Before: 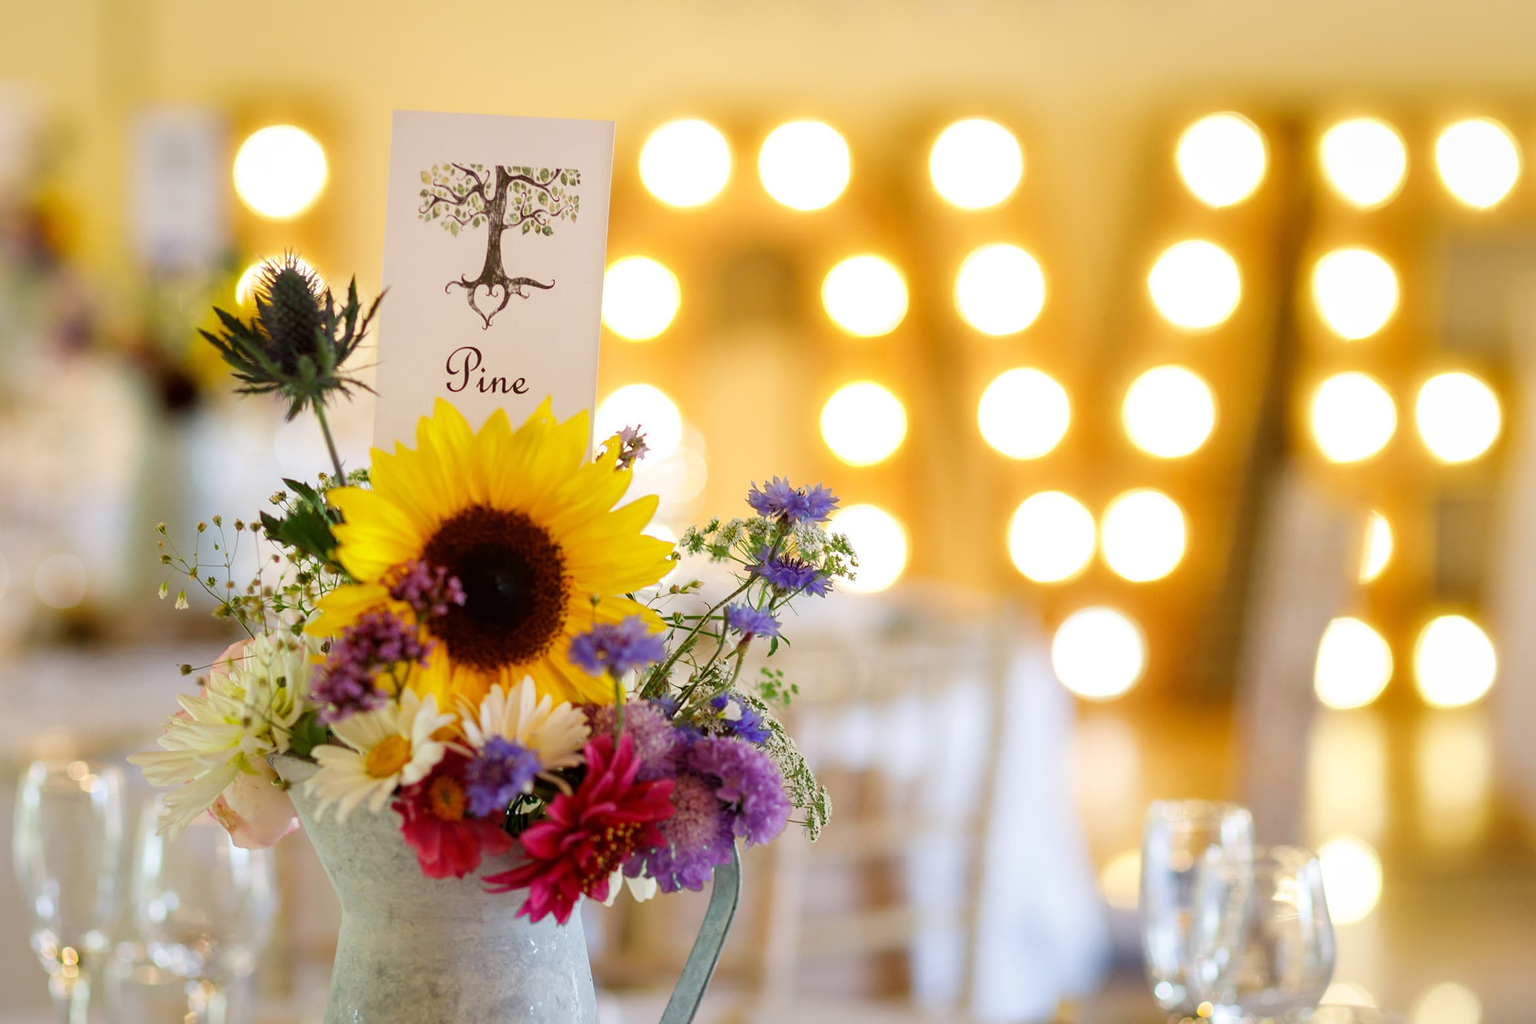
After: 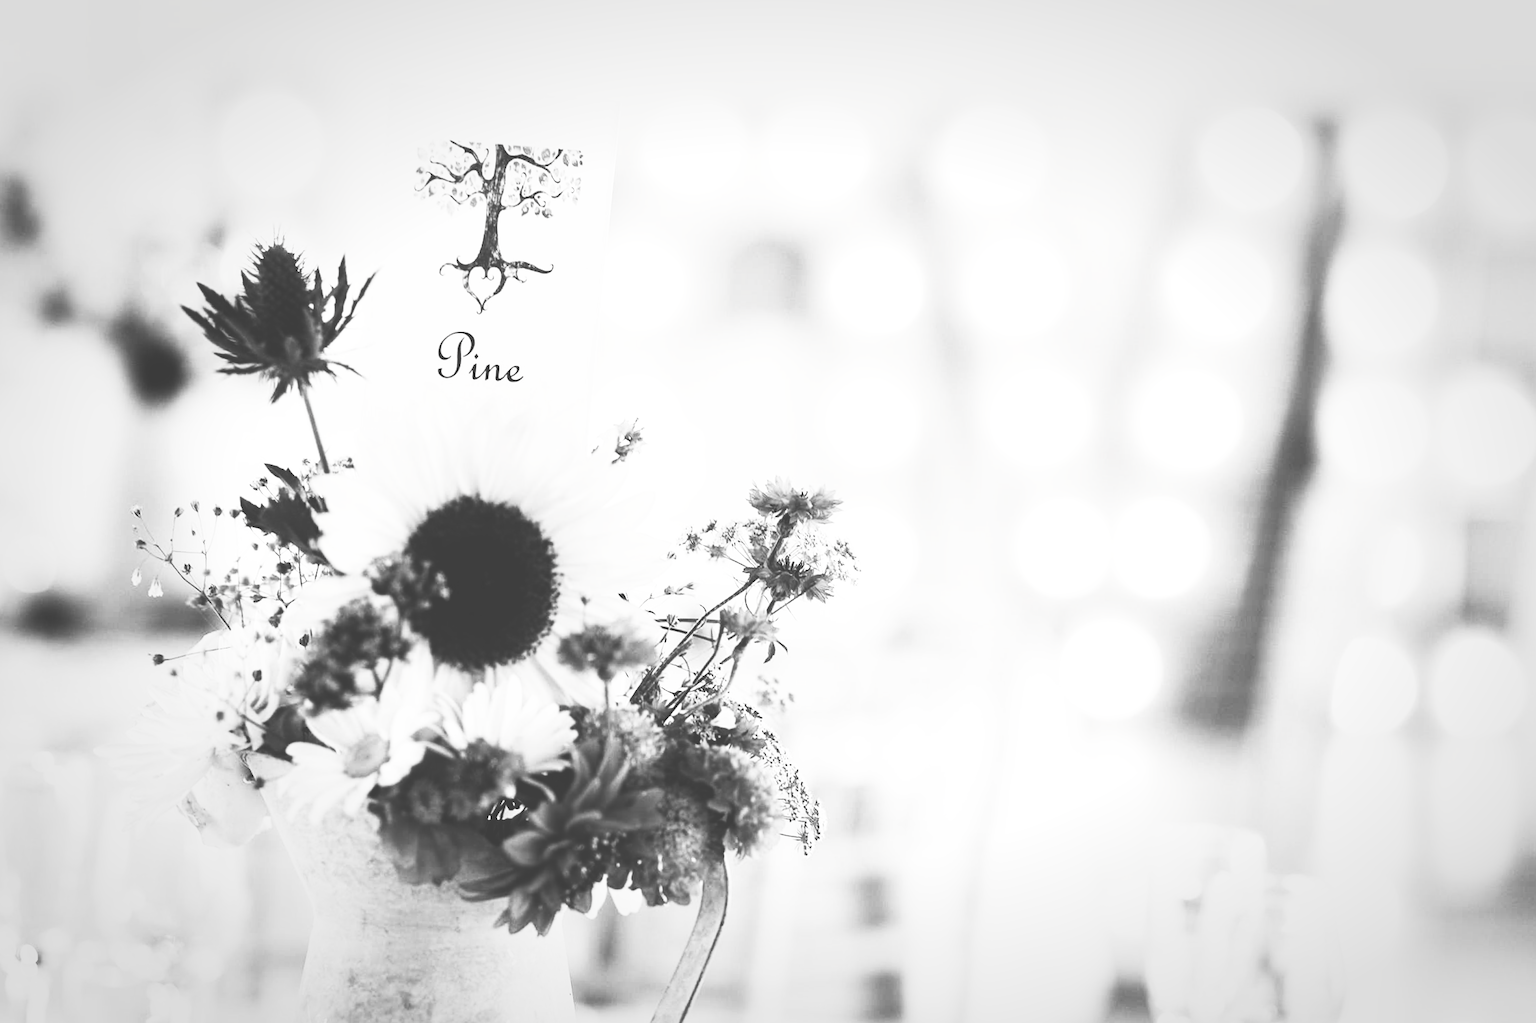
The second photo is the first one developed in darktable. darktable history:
contrast brightness saturation: contrast 0.527, brightness 0.489, saturation -0.999
base curve: curves: ch0 [(0, 0.036) (0.007, 0.037) (0.604, 0.887) (1, 1)], preserve colors none
crop and rotate: angle -1.6°
vignetting: fall-off start 70.02%, brightness -0.277, width/height ratio 1.335
